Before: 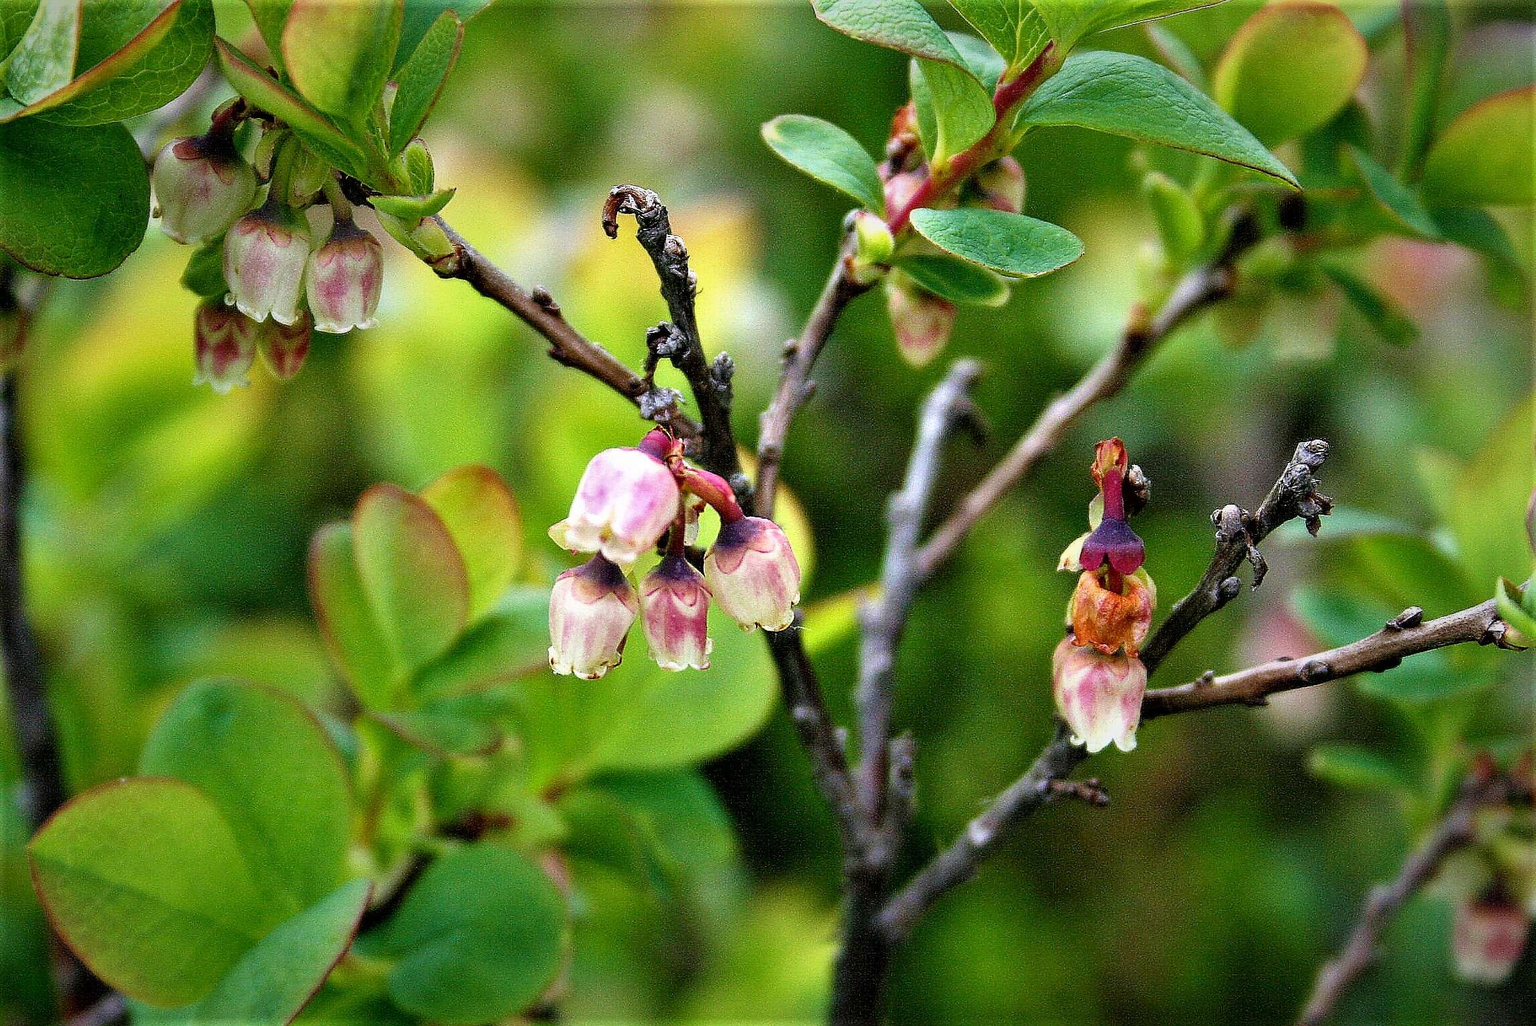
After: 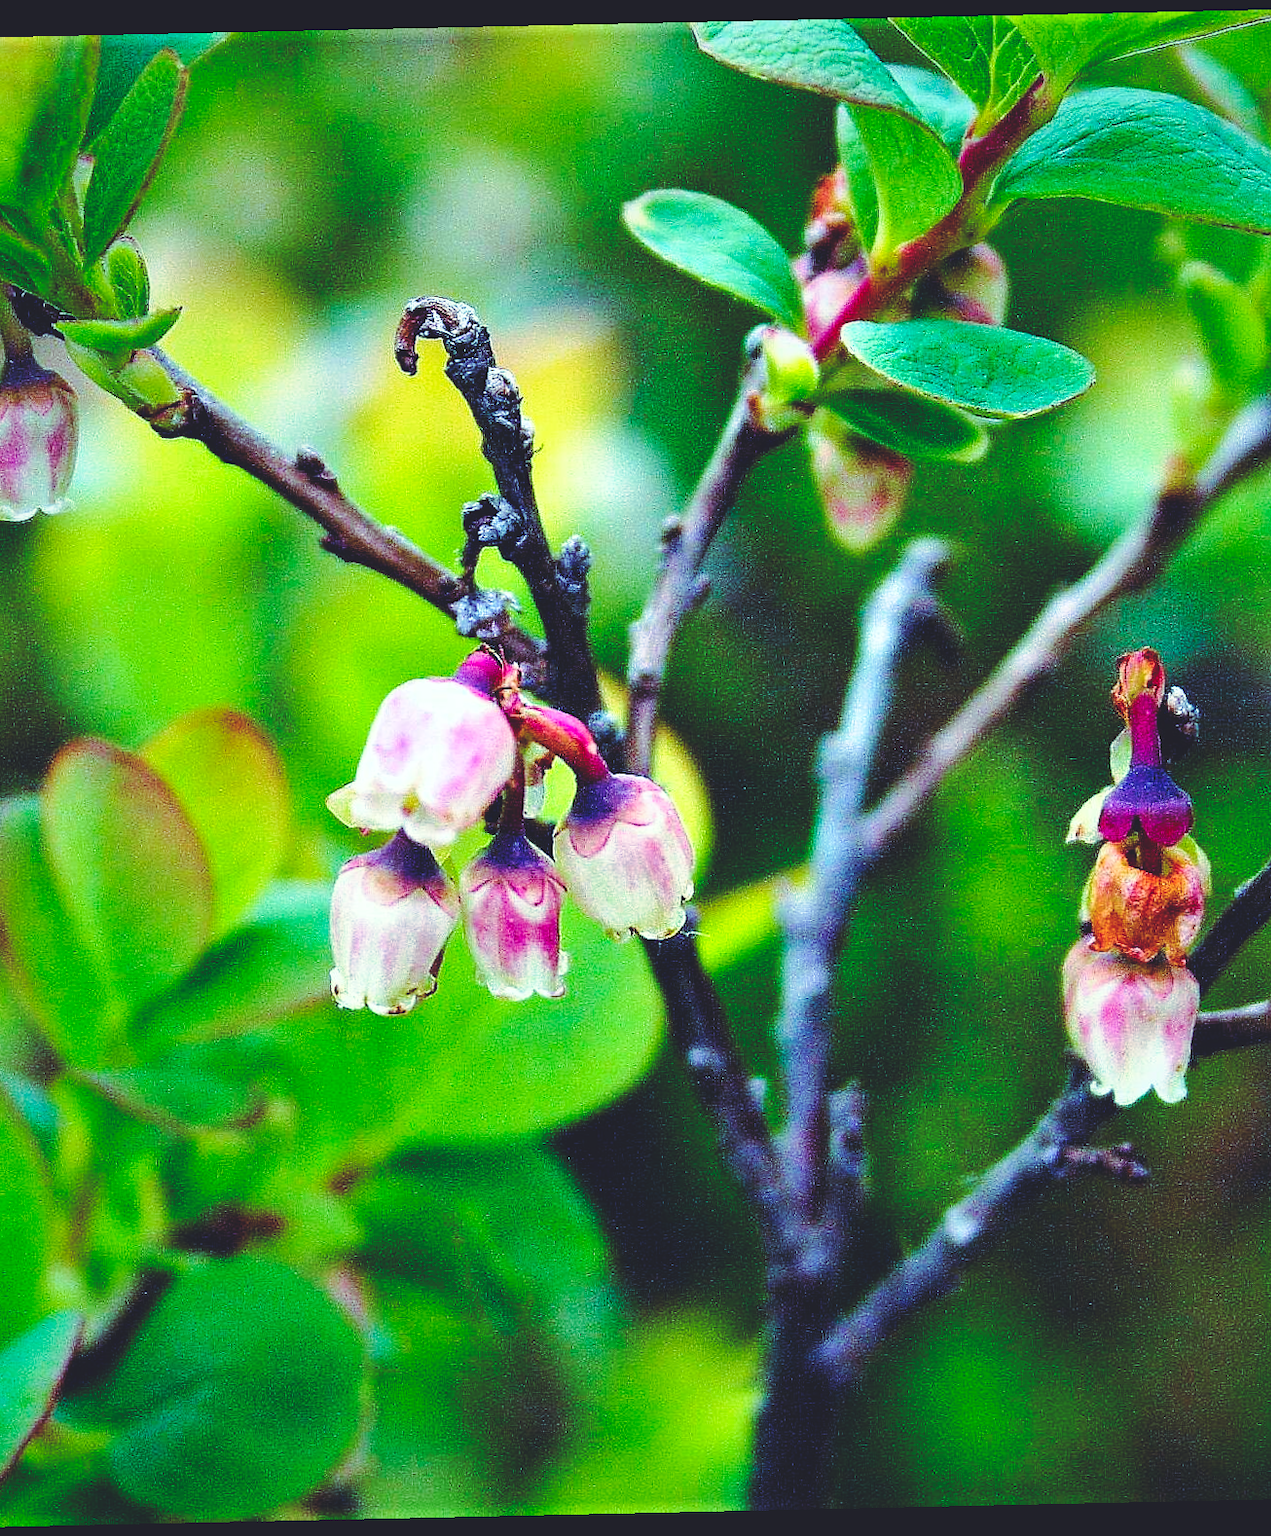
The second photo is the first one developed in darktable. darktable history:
rgb curve: curves: ch0 [(0, 0.186) (0.314, 0.284) (0.576, 0.466) (0.805, 0.691) (0.936, 0.886)]; ch1 [(0, 0.186) (0.314, 0.284) (0.581, 0.534) (0.771, 0.746) (0.936, 0.958)]; ch2 [(0, 0.216) (0.275, 0.39) (1, 1)], mode RGB, independent channels, compensate middle gray true, preserve colors none
base curve: curves: ch0 [(0, 0) (0.036, 0.025) (0.121, 0.166) (0.206, 0.329) (0.605, 0.79) (1, 1)], preserve colors none
color balance rgb: perceptual saturation grading › global saturation 25%, perceptual brilliance grading › mid-tones 10%, perceptual brilliance grading › shadows 15%, global vibrance 20%
crop: left 21.496%, right 22.254%
rotate and perspective: rotation -1.24°, automatic cropping off
